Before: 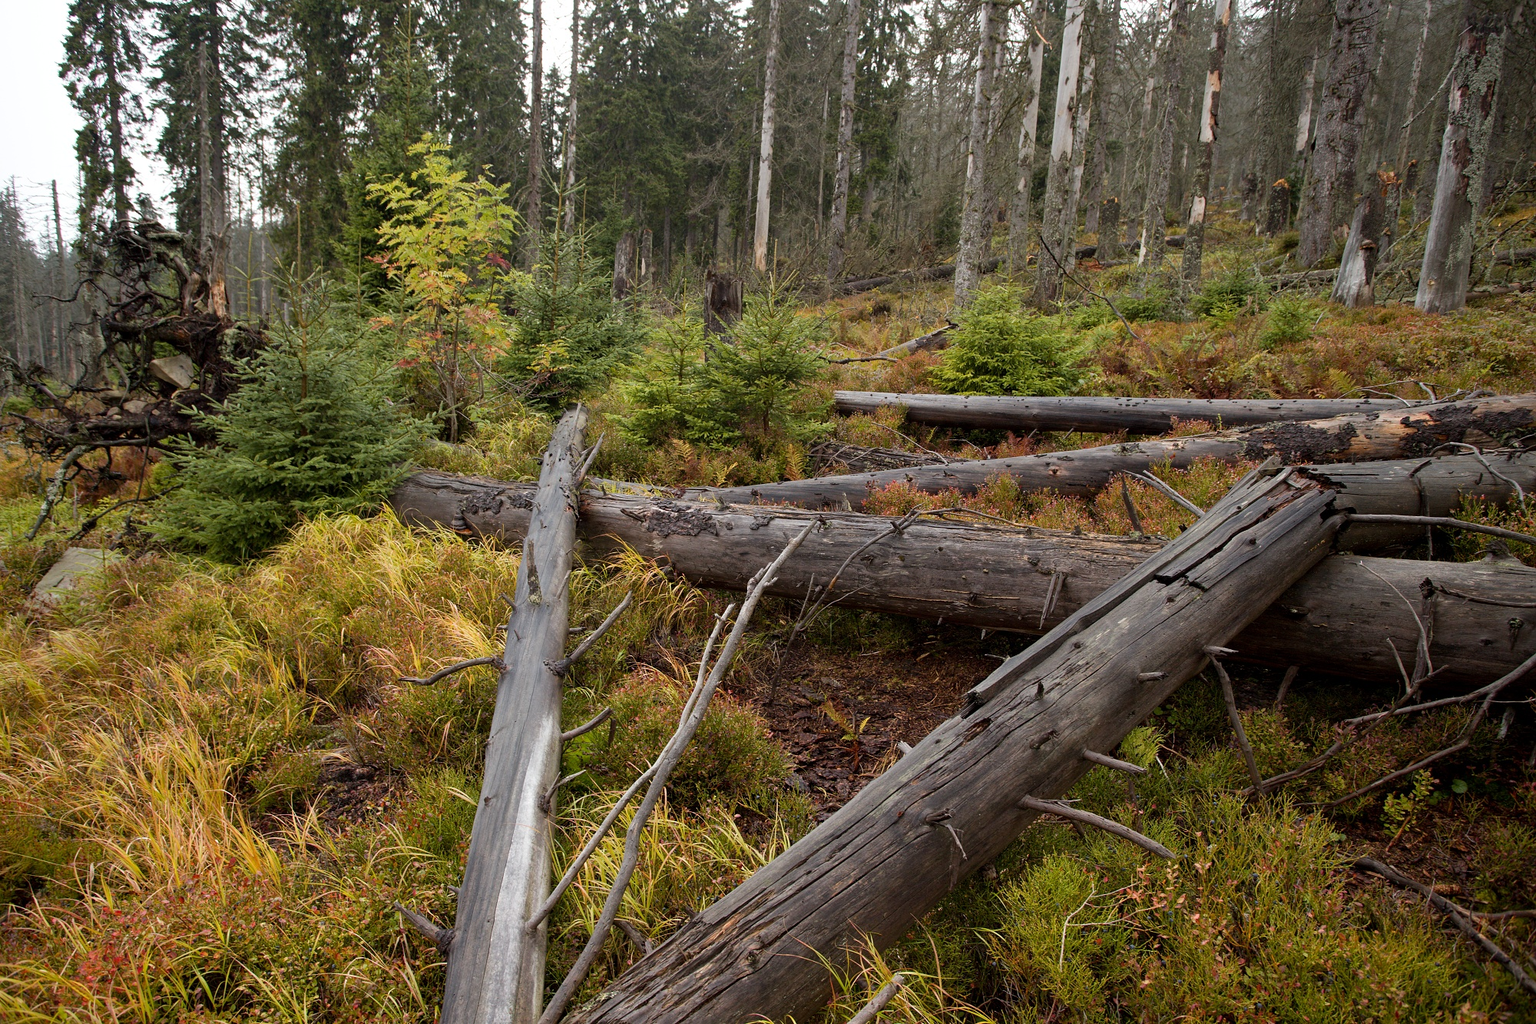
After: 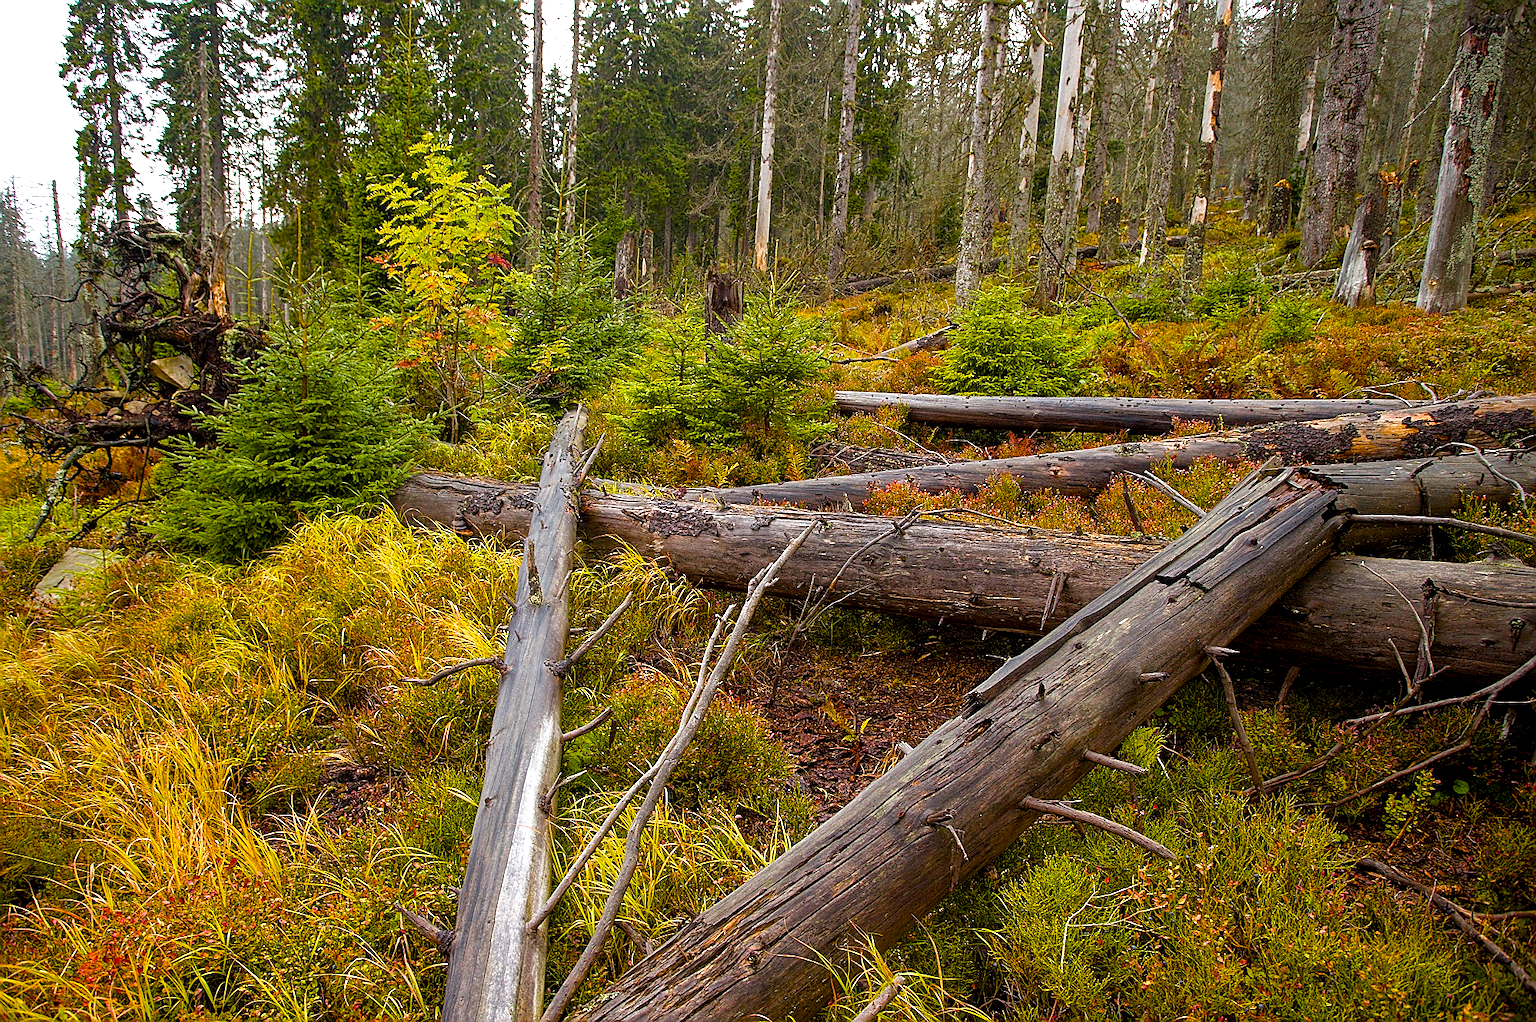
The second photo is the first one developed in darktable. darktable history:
color balance rgb: linear chroma grading › shadows 10%, linear chroma grading › highlights 10%, linear chroma grading › global chroma 15%, linear chroma grading › mid-tones 15%, perceptual saturation grading › global saturation 40%, perceptual saturation grading › highlights -25%, perceptual saturation grading › mid-tones 35%, perceptual saturation grading › shadows 35%, perceptual brilliance grading › global brilliance 11.29%, global vibrance 11.29%
sharpen: radius 1.4, amount 1.25, threshold 0.7
crop: top 0.05%, bottom 0.098%
local contrast: on, module defaults
